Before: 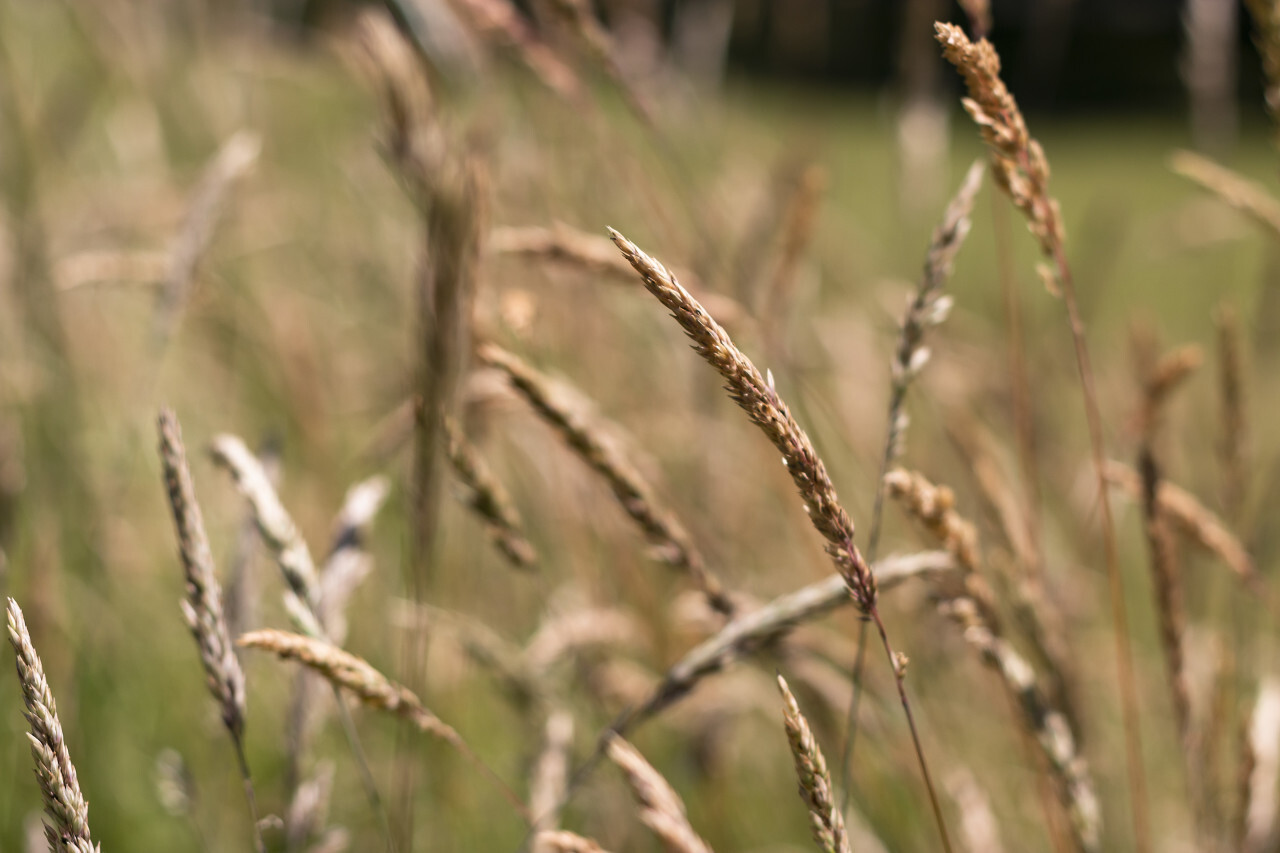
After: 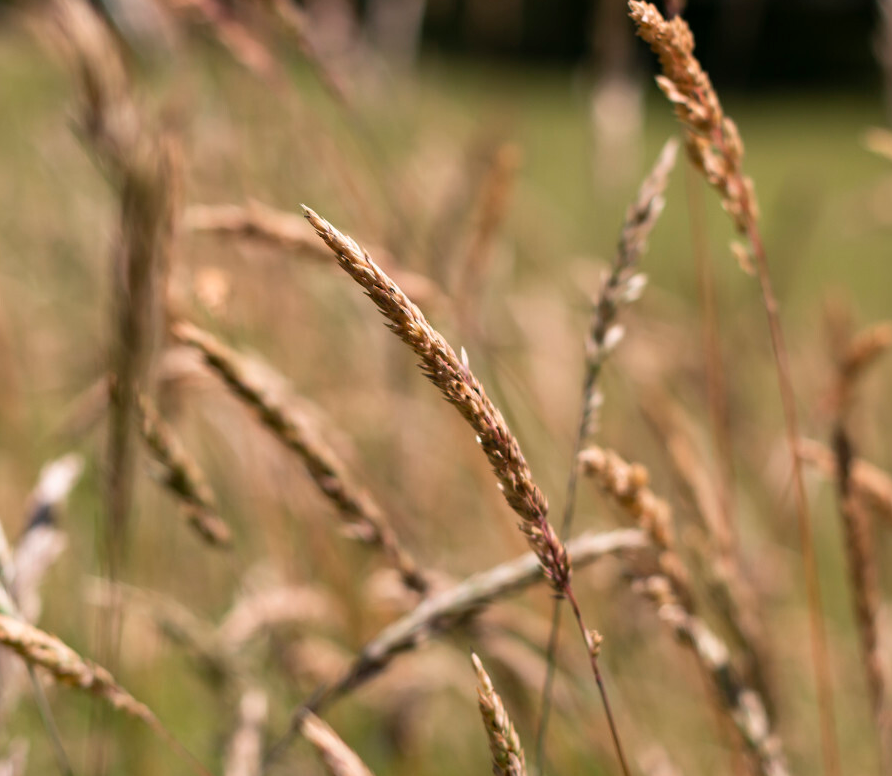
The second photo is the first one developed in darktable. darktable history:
crop and rotate: left 23.922%, top 2.696%, right 6.326%, bottom 6.242%
